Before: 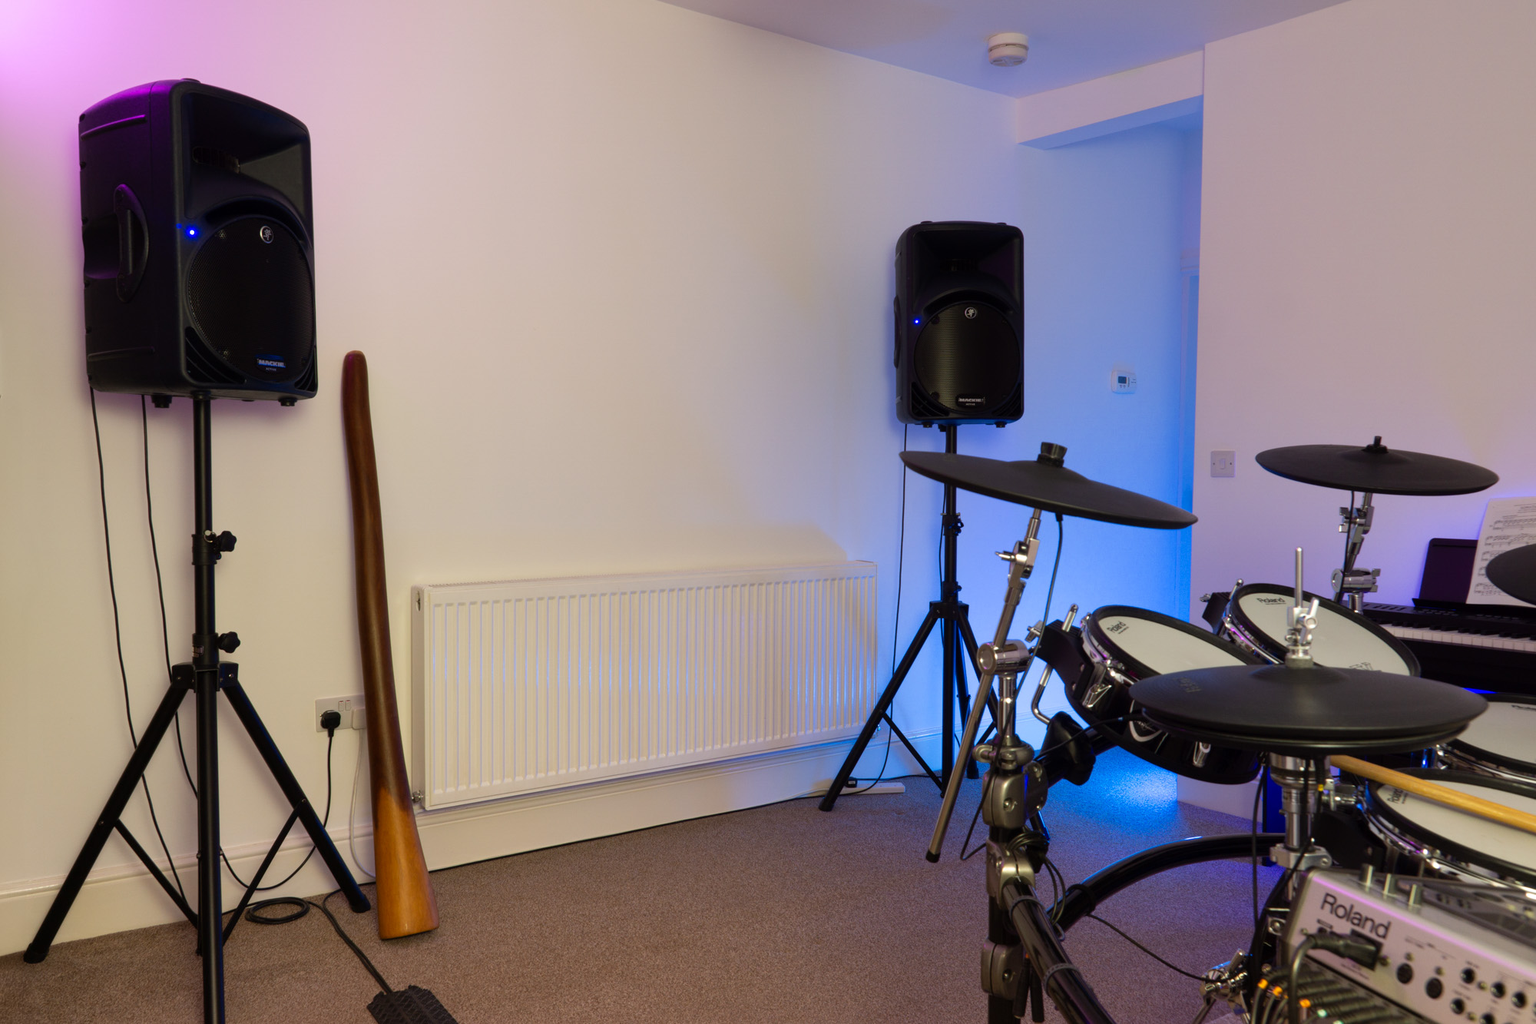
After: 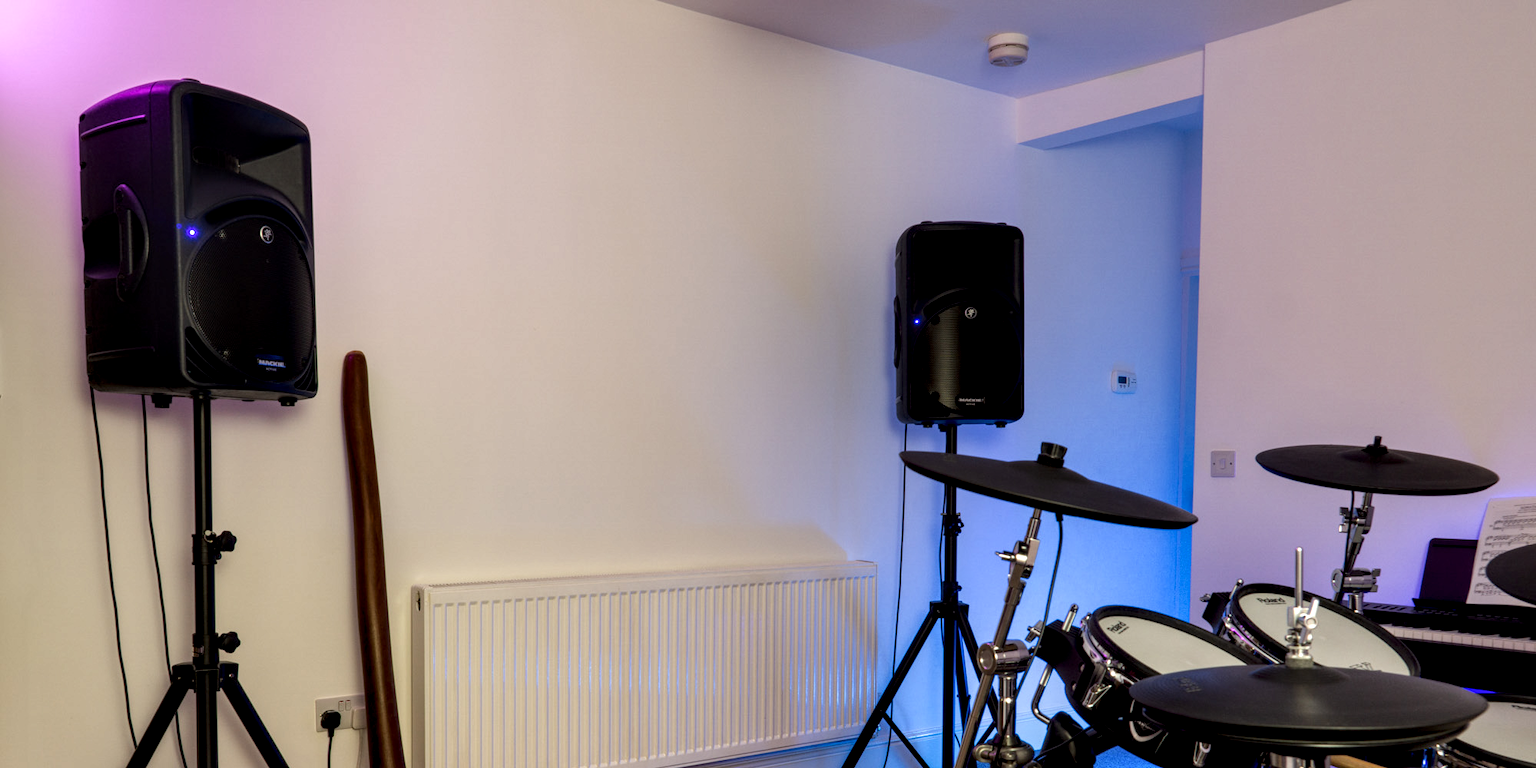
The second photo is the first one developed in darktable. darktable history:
local contrast: highlights 77%, shadows 56%, detail 175%, midtone range 0.433
crop: bottom 24.91%
